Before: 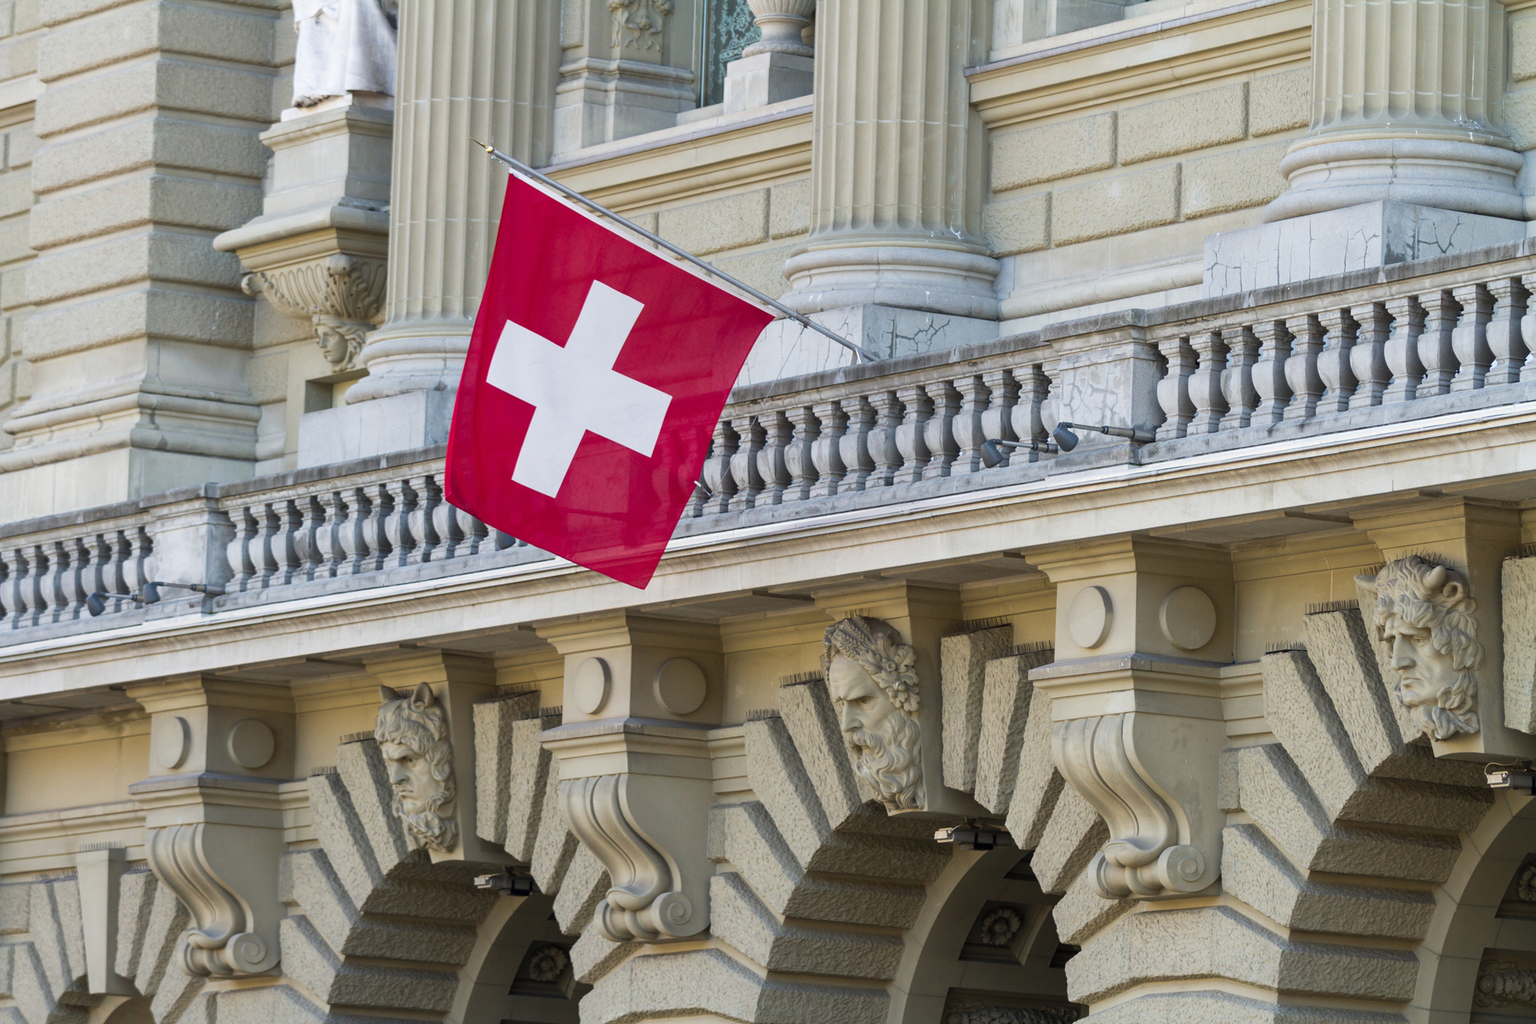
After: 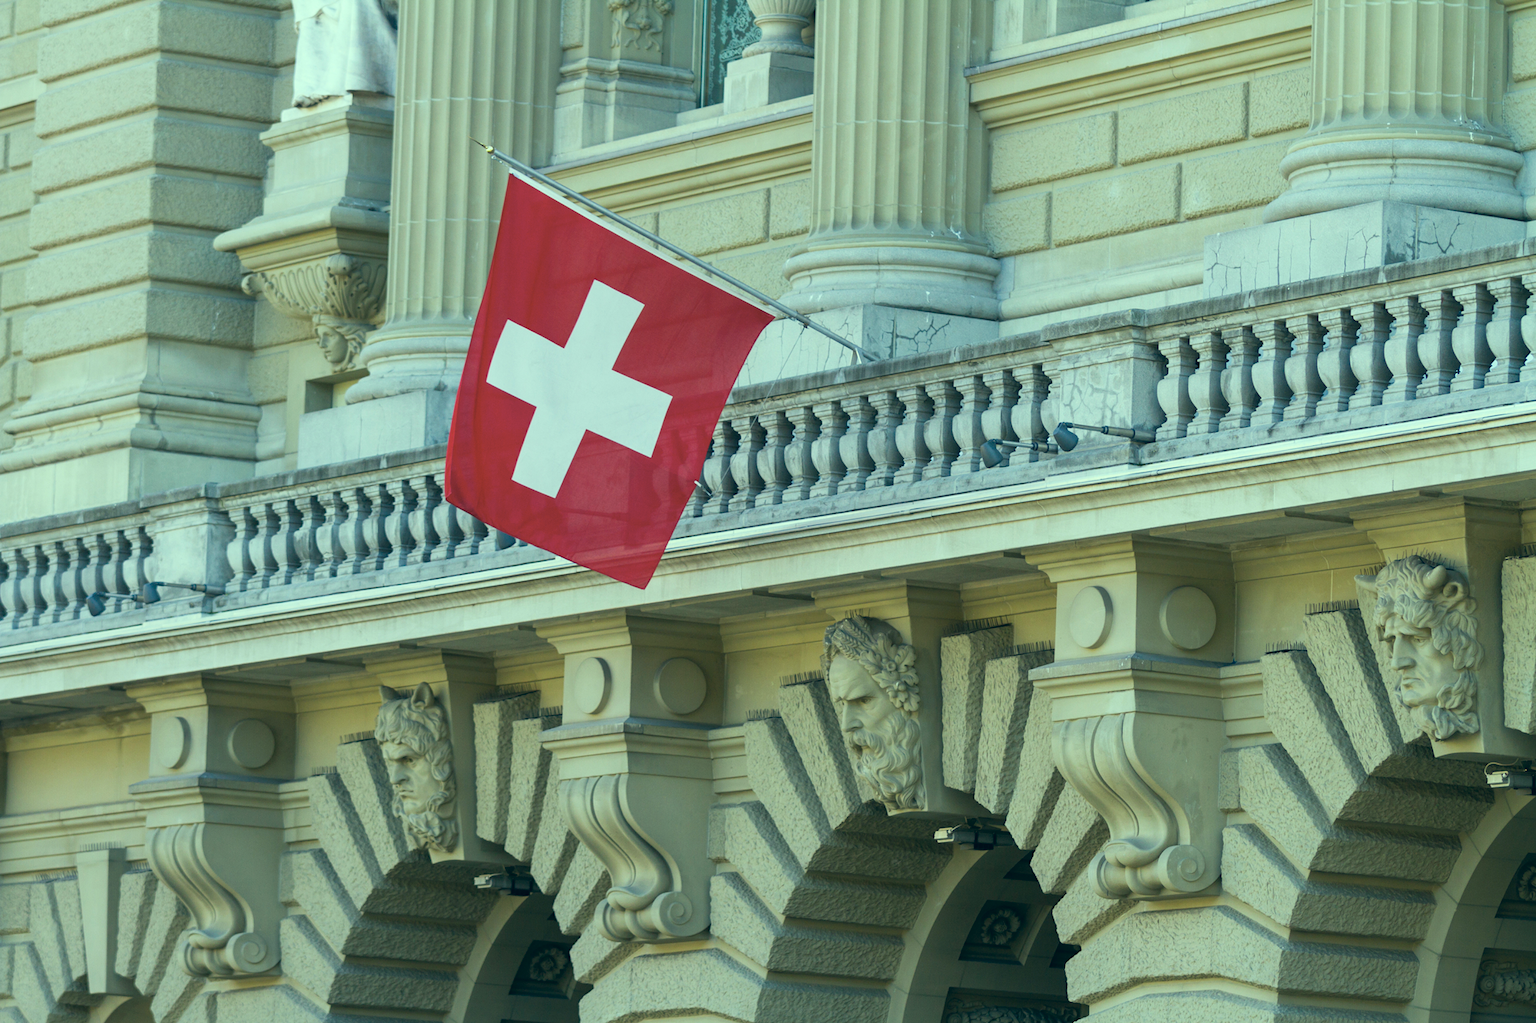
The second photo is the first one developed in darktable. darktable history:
rgb levels: mode RGB, independent channels, levels [[0, 0.474, 1], [0, 0.5, 1], [0, 0.5, 1]]
color correction: highlights a* -20.08, highlights b* 9.8, shadows a* -20.4, shadows b* -10.76
